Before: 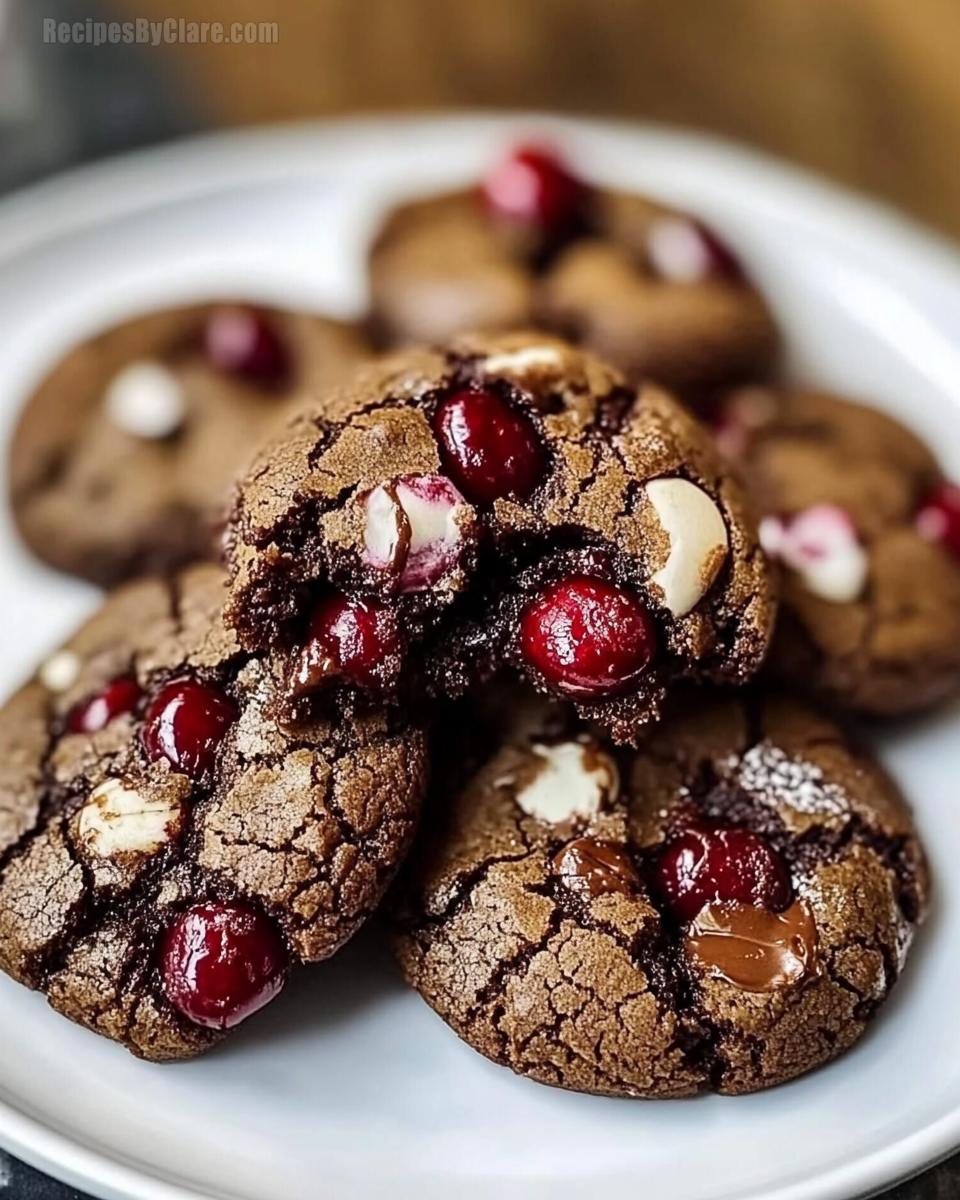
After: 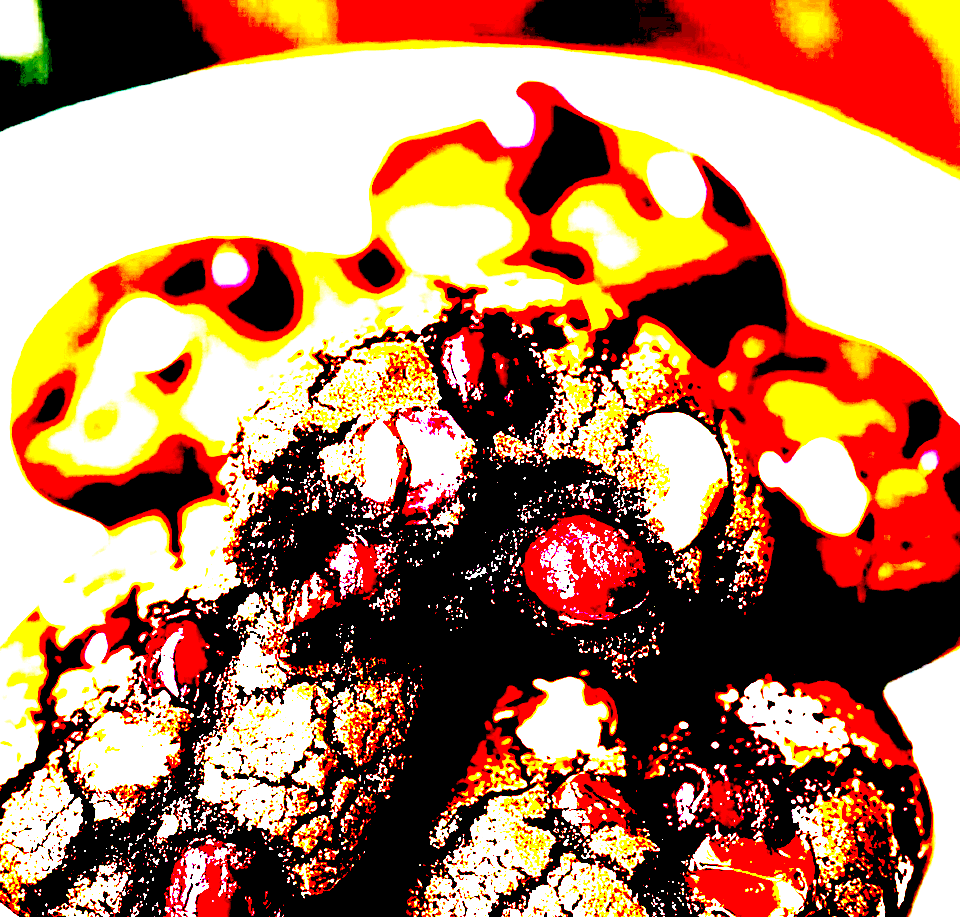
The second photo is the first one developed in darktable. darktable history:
crop: top 5.576%, bottom 17.991%
exposure: black level correction 0.099, exposure 3.068 EV, compensate exposure bias true, compensate highlight preservation false
